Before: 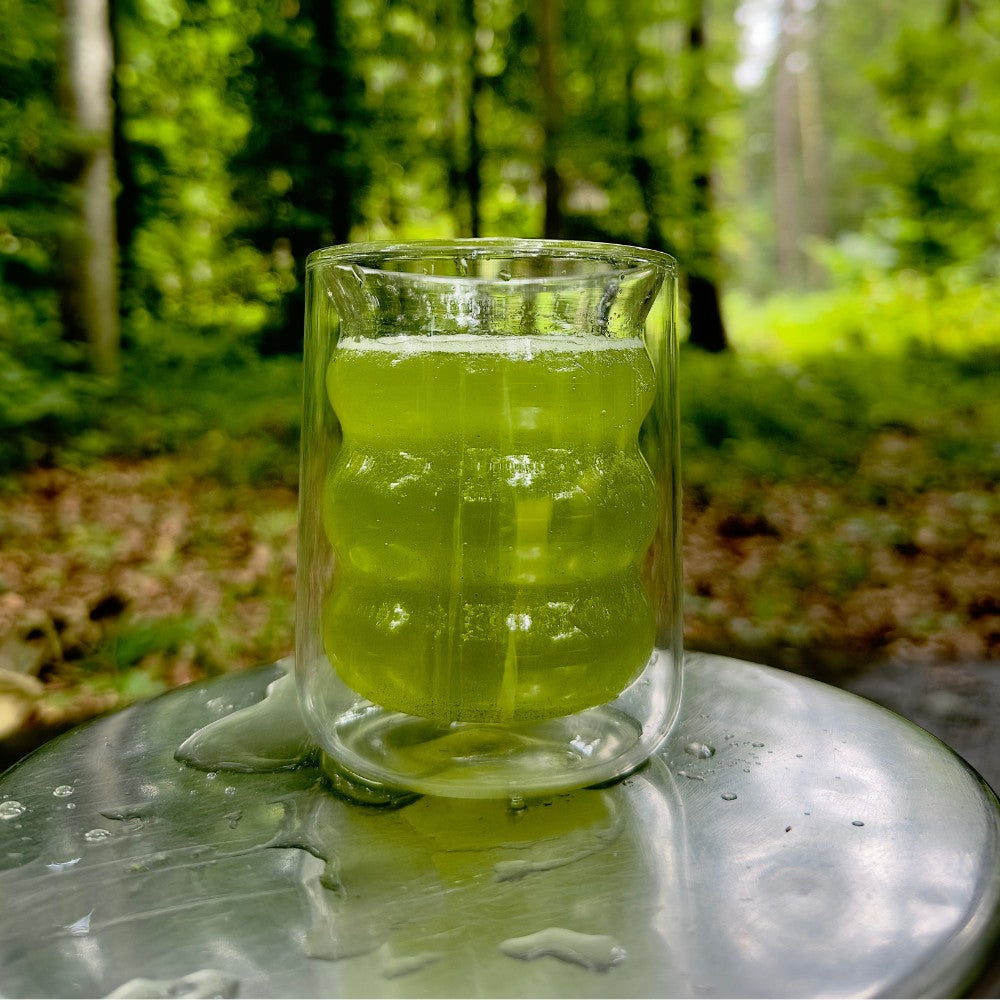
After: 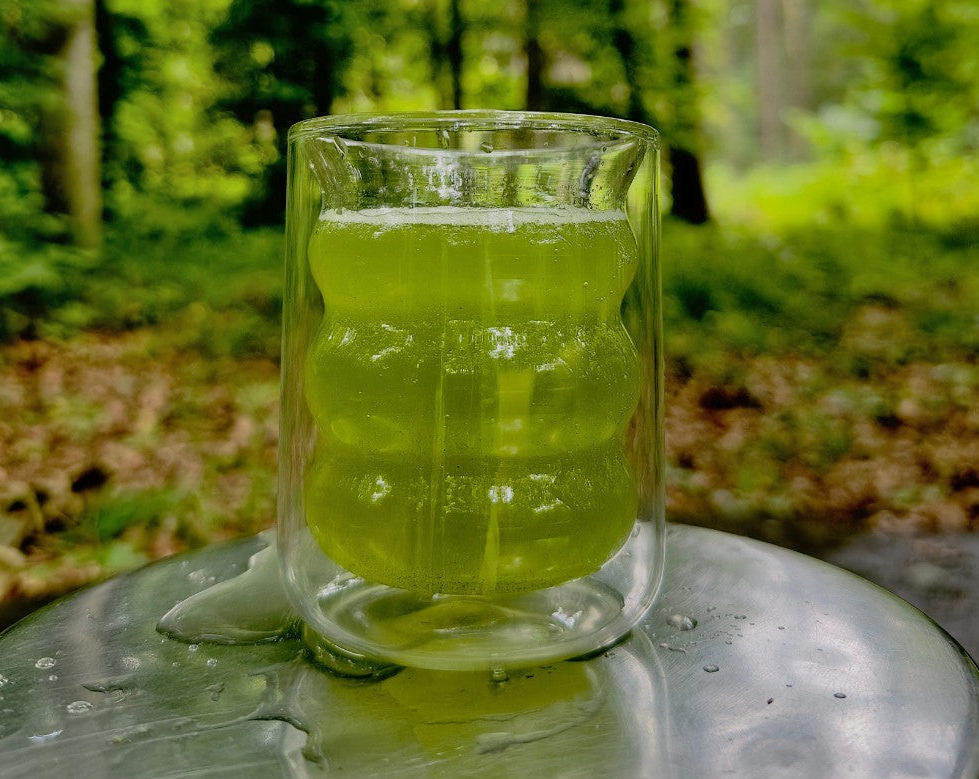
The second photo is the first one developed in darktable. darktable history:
crop and rotate: left 1.814%, top 12.818%, right 0.25%, bottom 9.225%
tone equalizer: -8 EV 0.25 EV, -7 EV 0.417 EV, -6 EV 0.417 EV, -5 EV 0.25 EV, -3 EV -0.25 EV, -2 EV -0.417 EV, -1 EV -0.417 EV, +0 EV -0.25 EV, edges refinement/feathering 500, mask exposure compensation -1.57 EV, preserve details guided filter
shadows and highlights: white point adjustment 0.05, highlights color adjustment 55.9%, soften with gaussian
